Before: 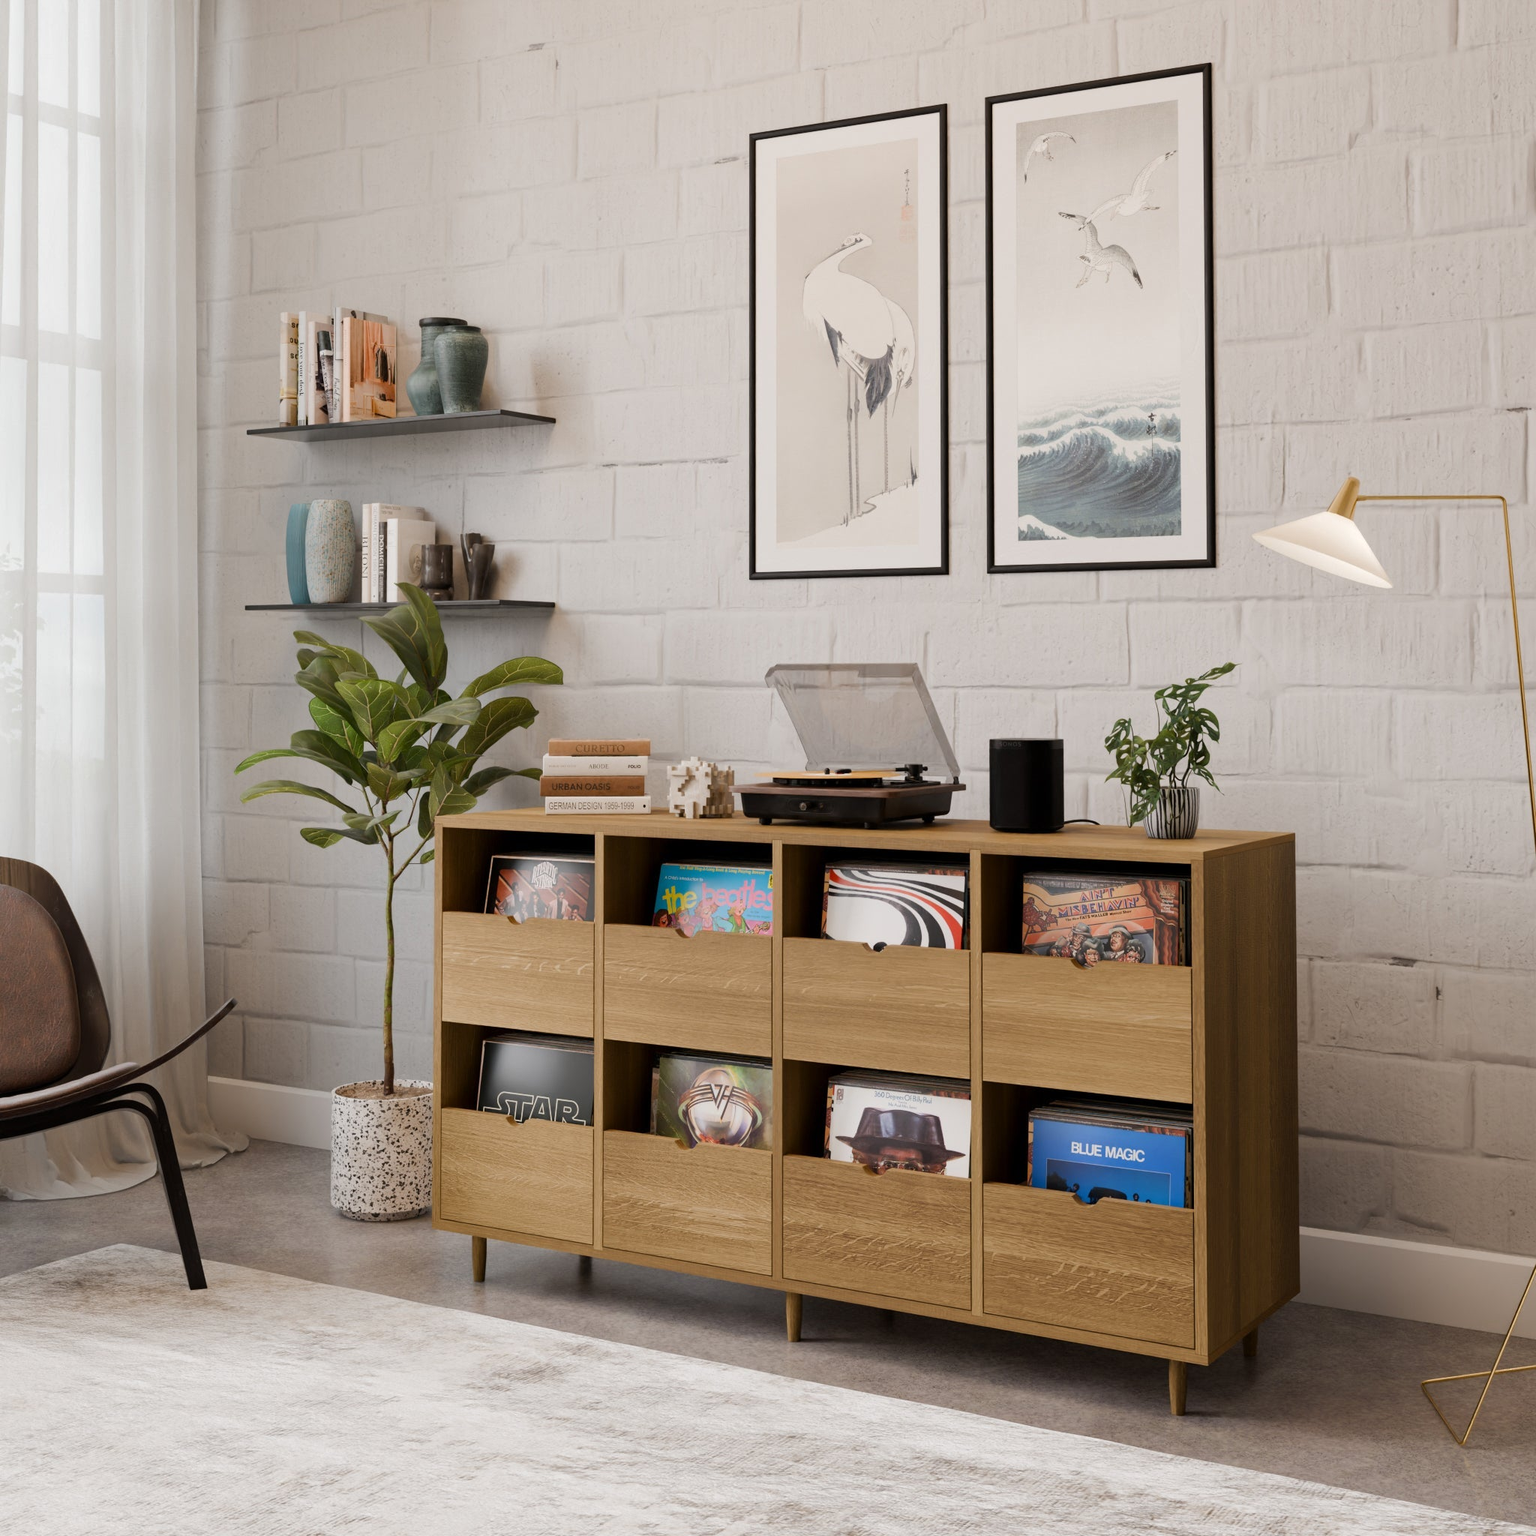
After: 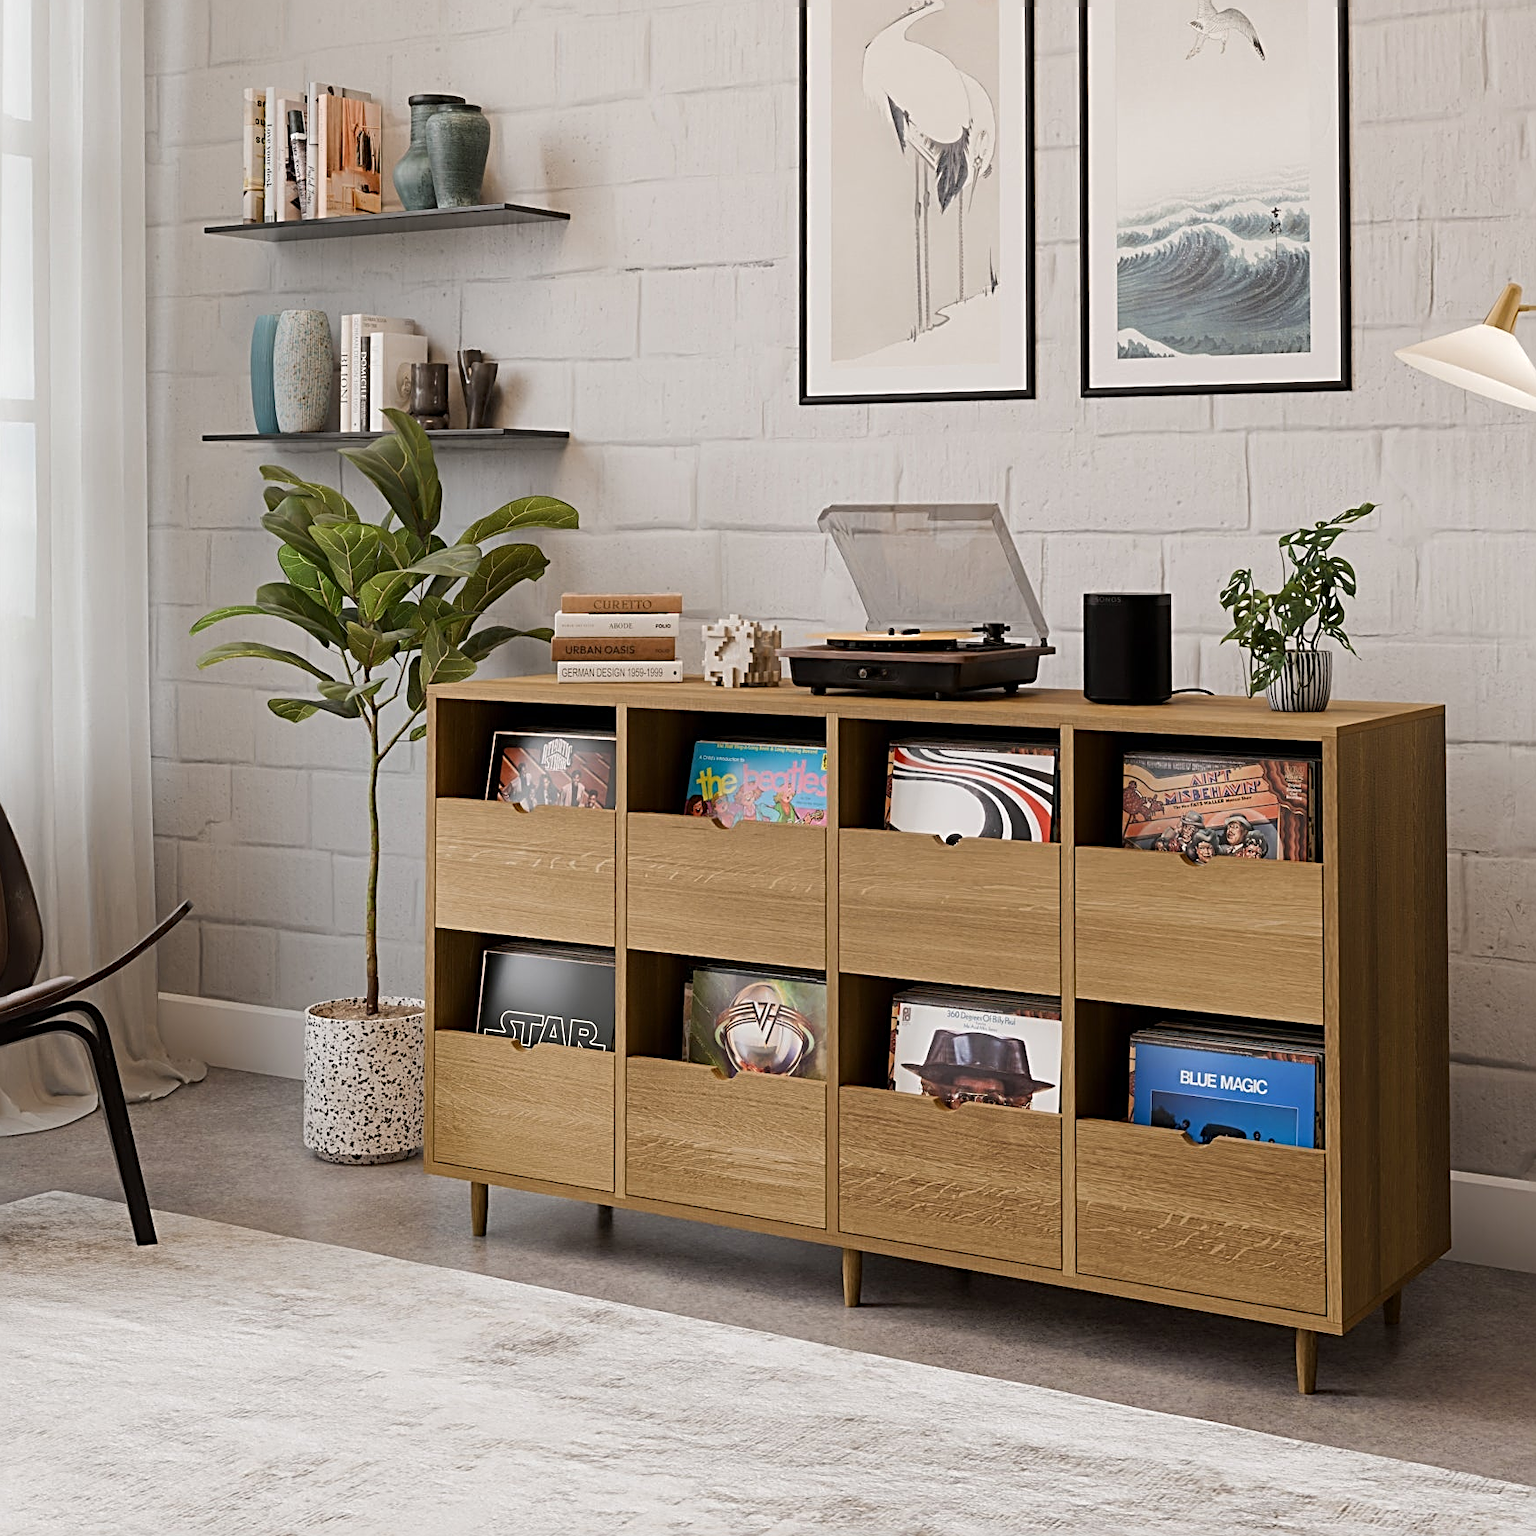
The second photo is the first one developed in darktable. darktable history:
sharpen: radius 3.025, amount 0.757
crop and rotate: left 4.842%, top 15.51%, right 10.668%
exposure: compensate highlight preservation false
